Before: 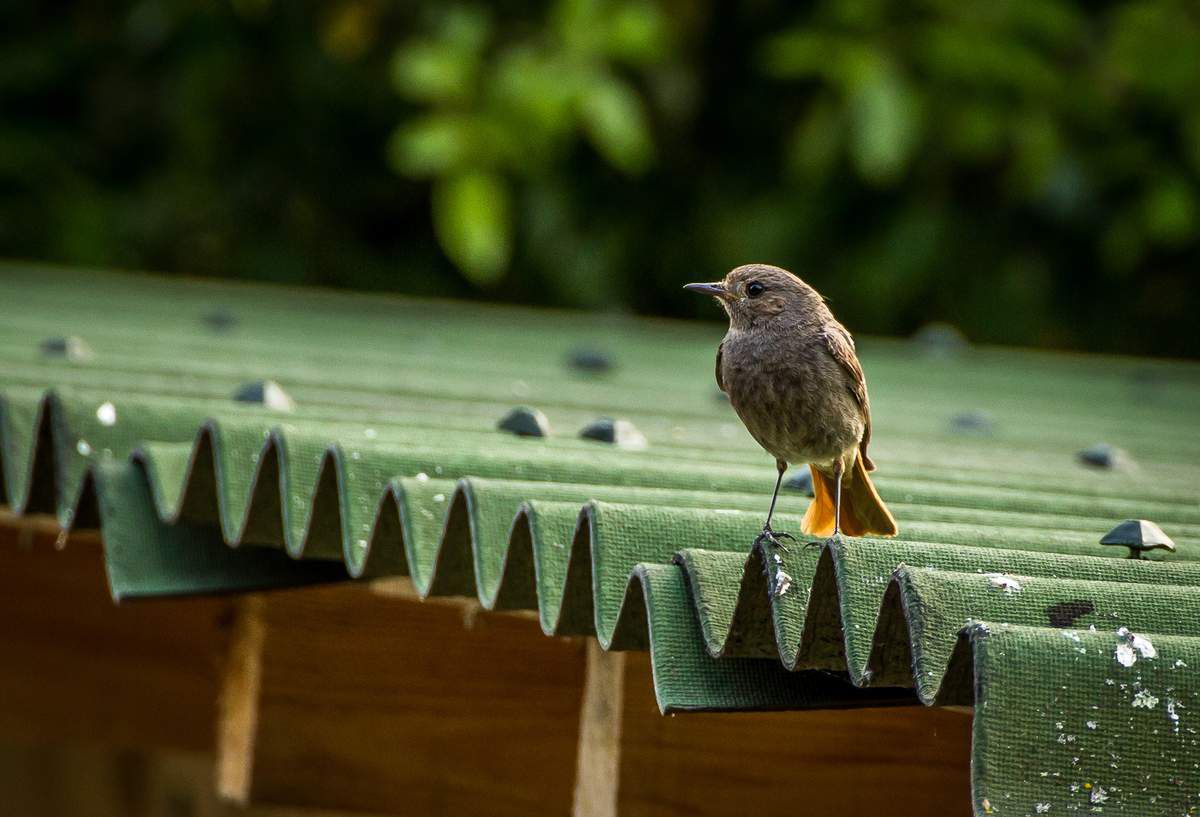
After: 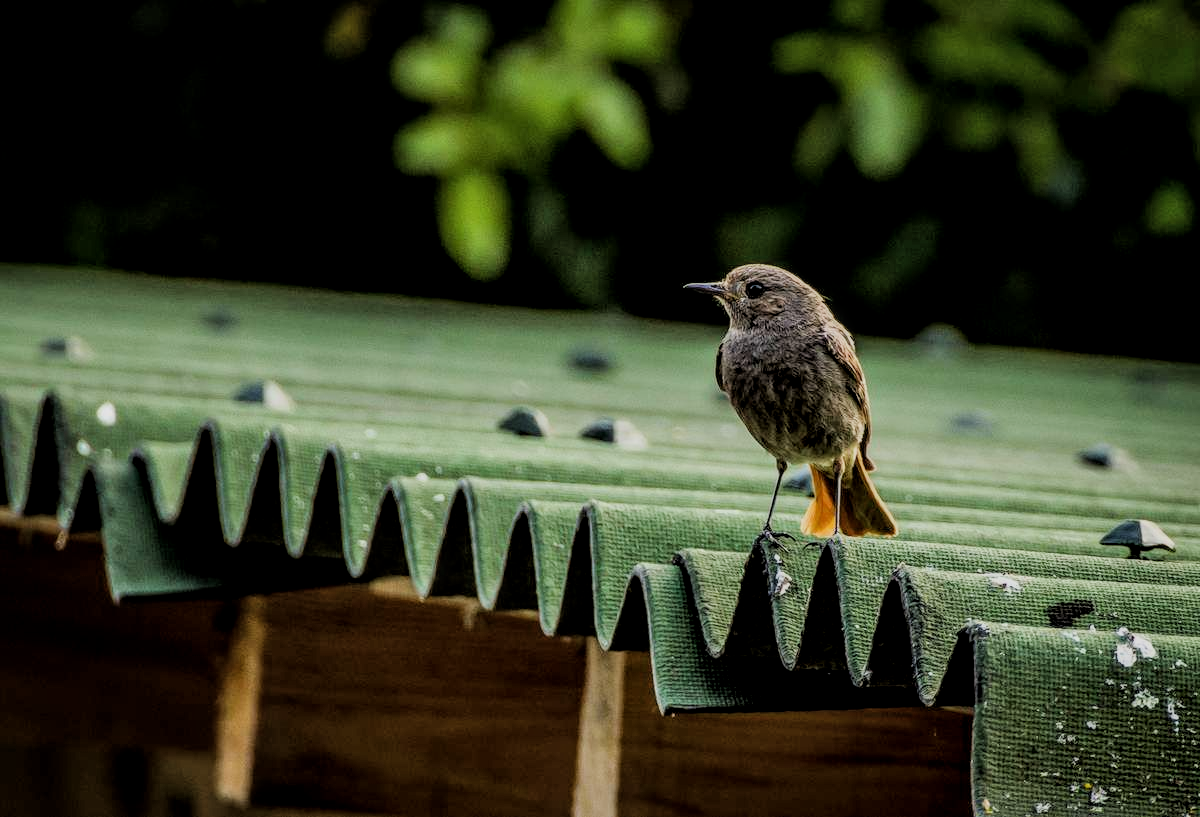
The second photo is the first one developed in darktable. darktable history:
local contrast: detail 130%
filmic rgb: black relative exposure -4.38 EV, white relative exposure 4.56 EV, hardness 2.37, contrast 1.05
